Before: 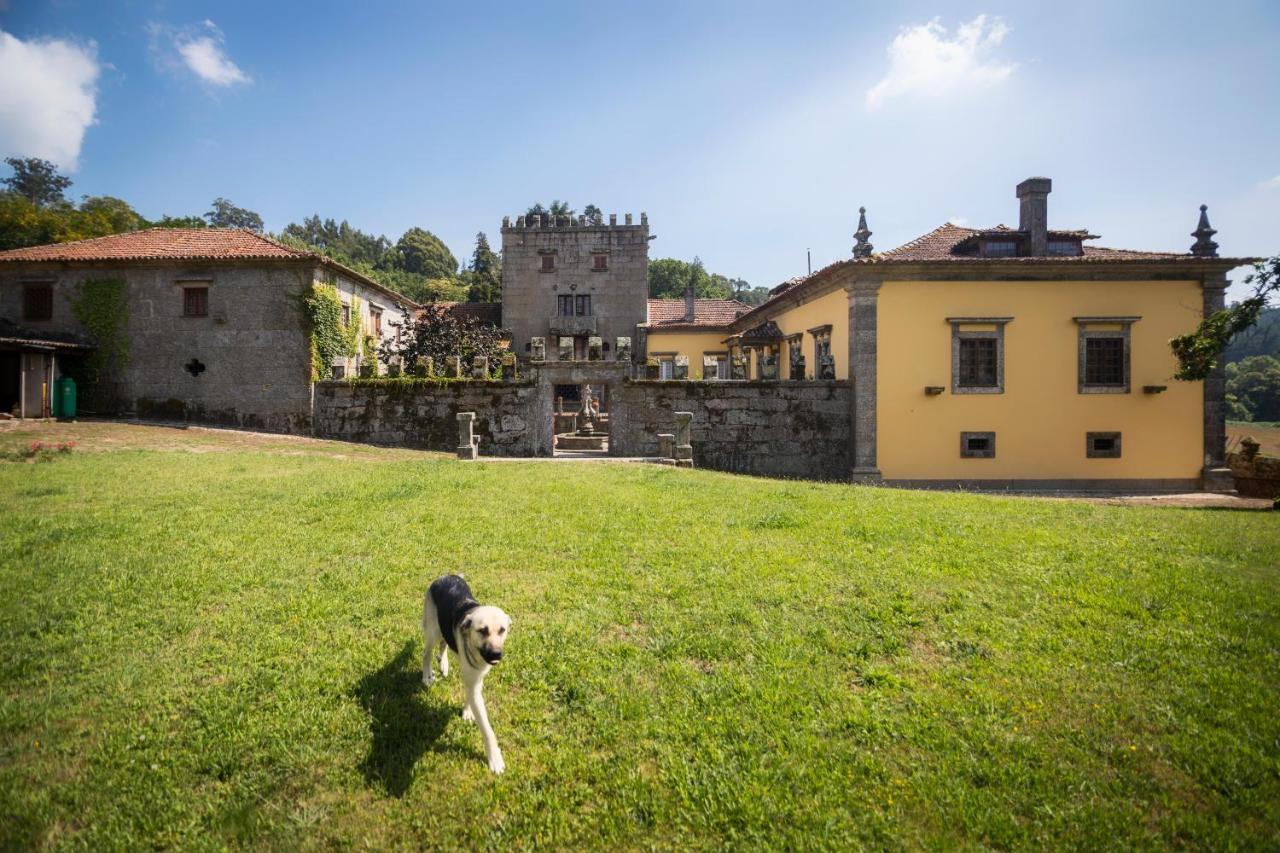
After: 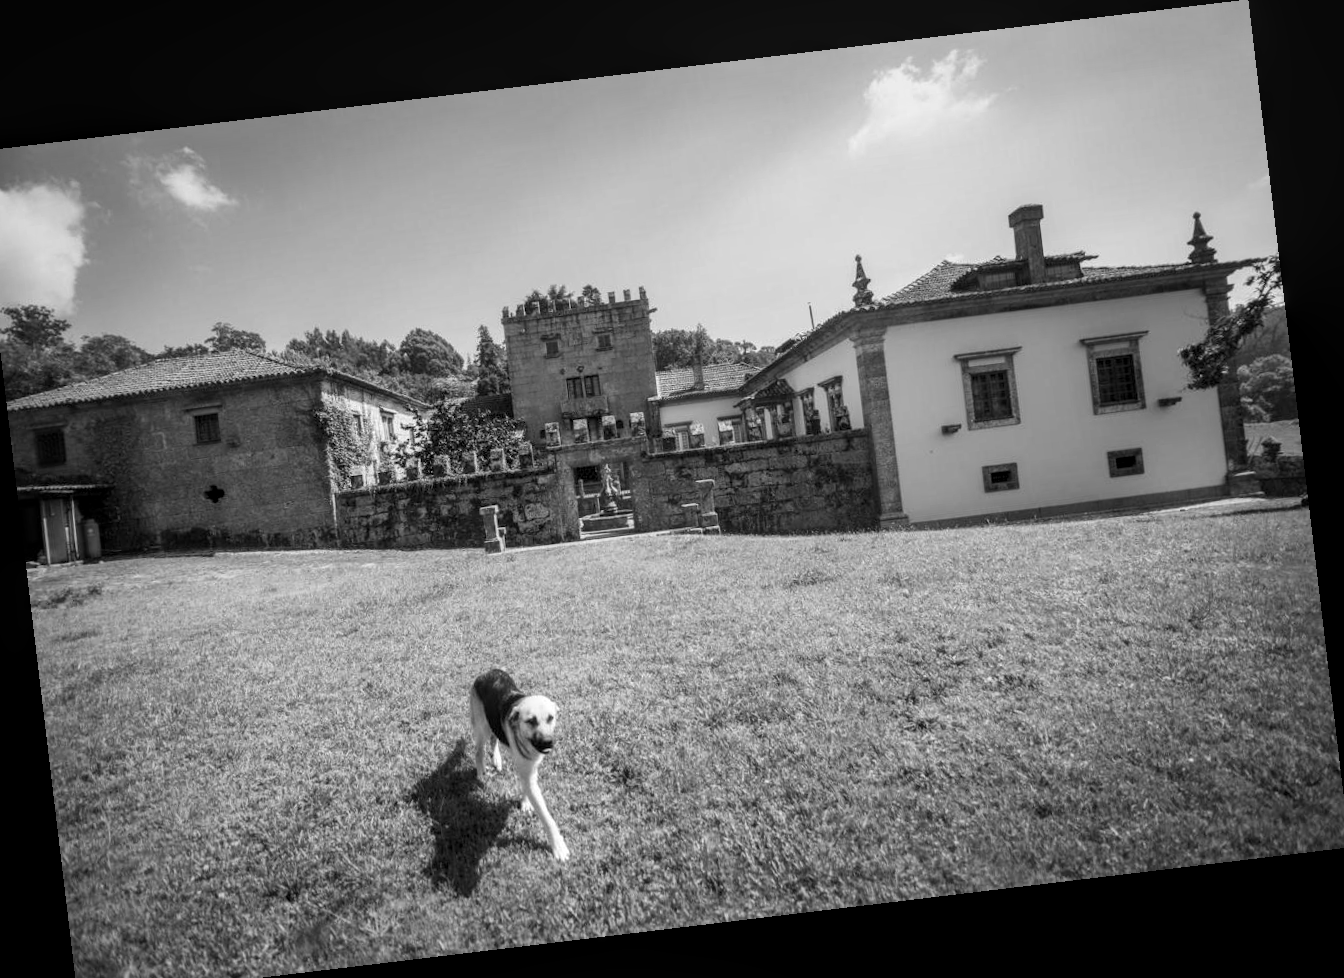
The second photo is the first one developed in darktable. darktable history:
monochrome: on, module defaults
crop: left 1.743%, right 0.268%, bottom 2.011%
contrast brightness saturation: saturation -1
local contrast: on, module defaults
rotate and perspective: rotation -6.83°, automatic cropping off
